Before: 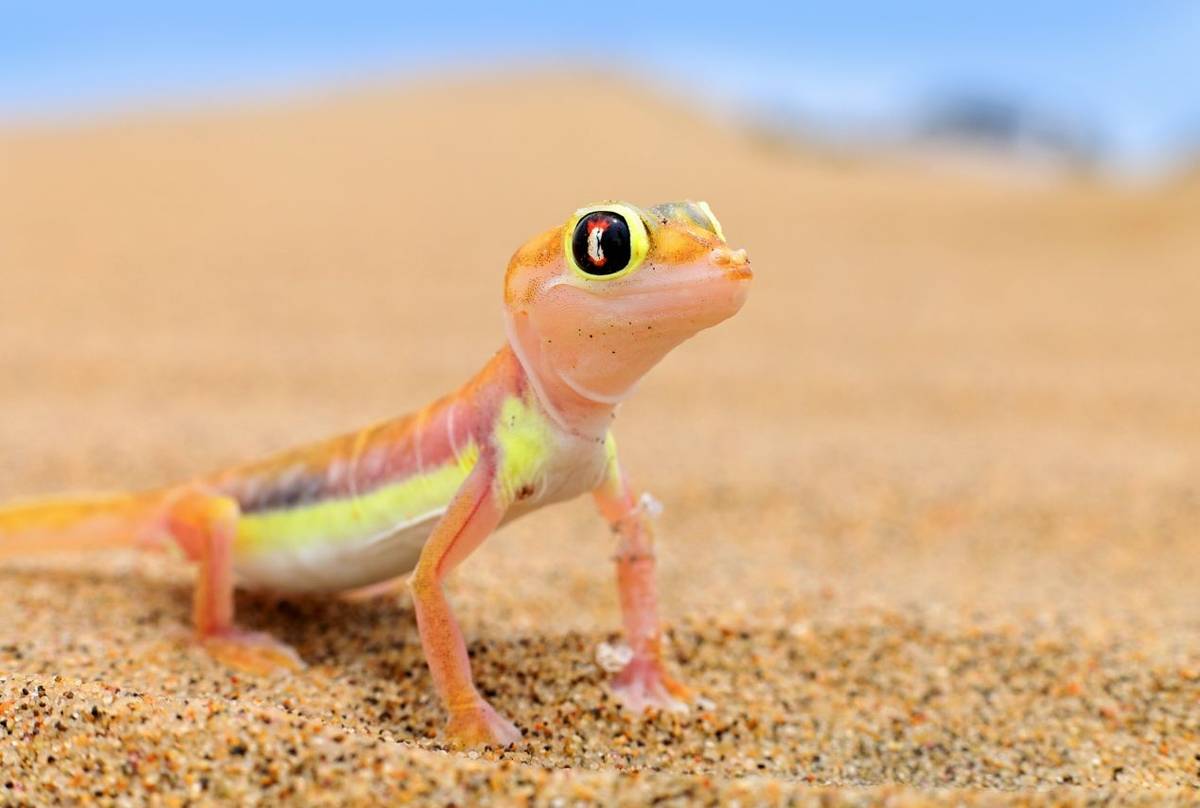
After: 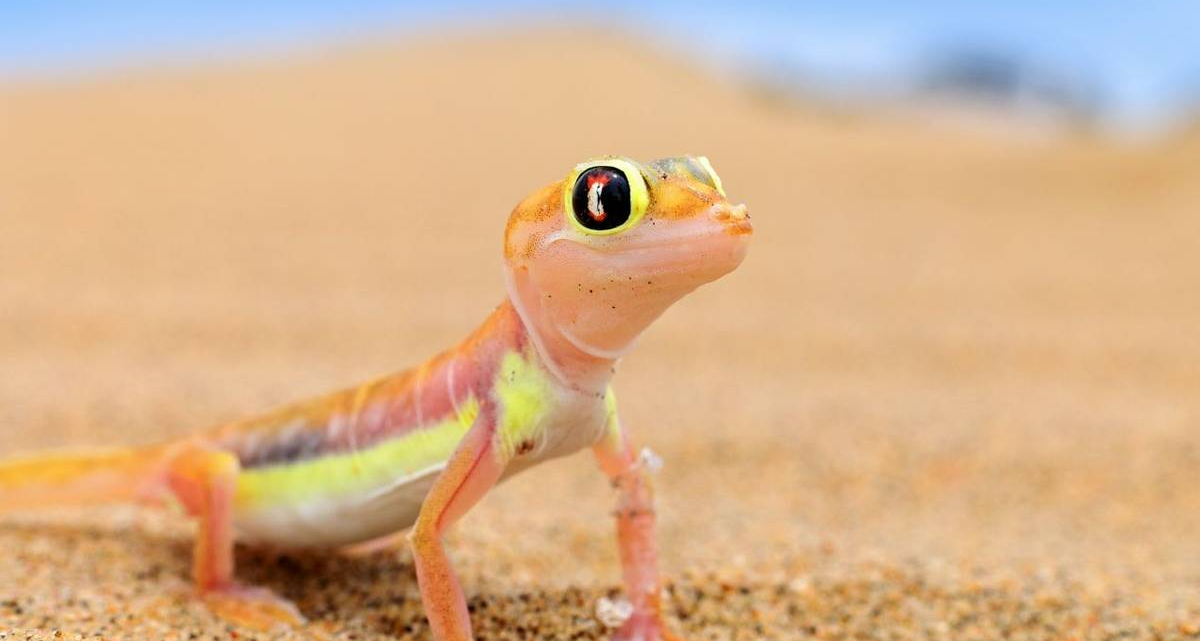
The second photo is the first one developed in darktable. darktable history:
exposure: compensate highlight preservation false
crop and rotate: top 5.667%, bottom 14.937%
